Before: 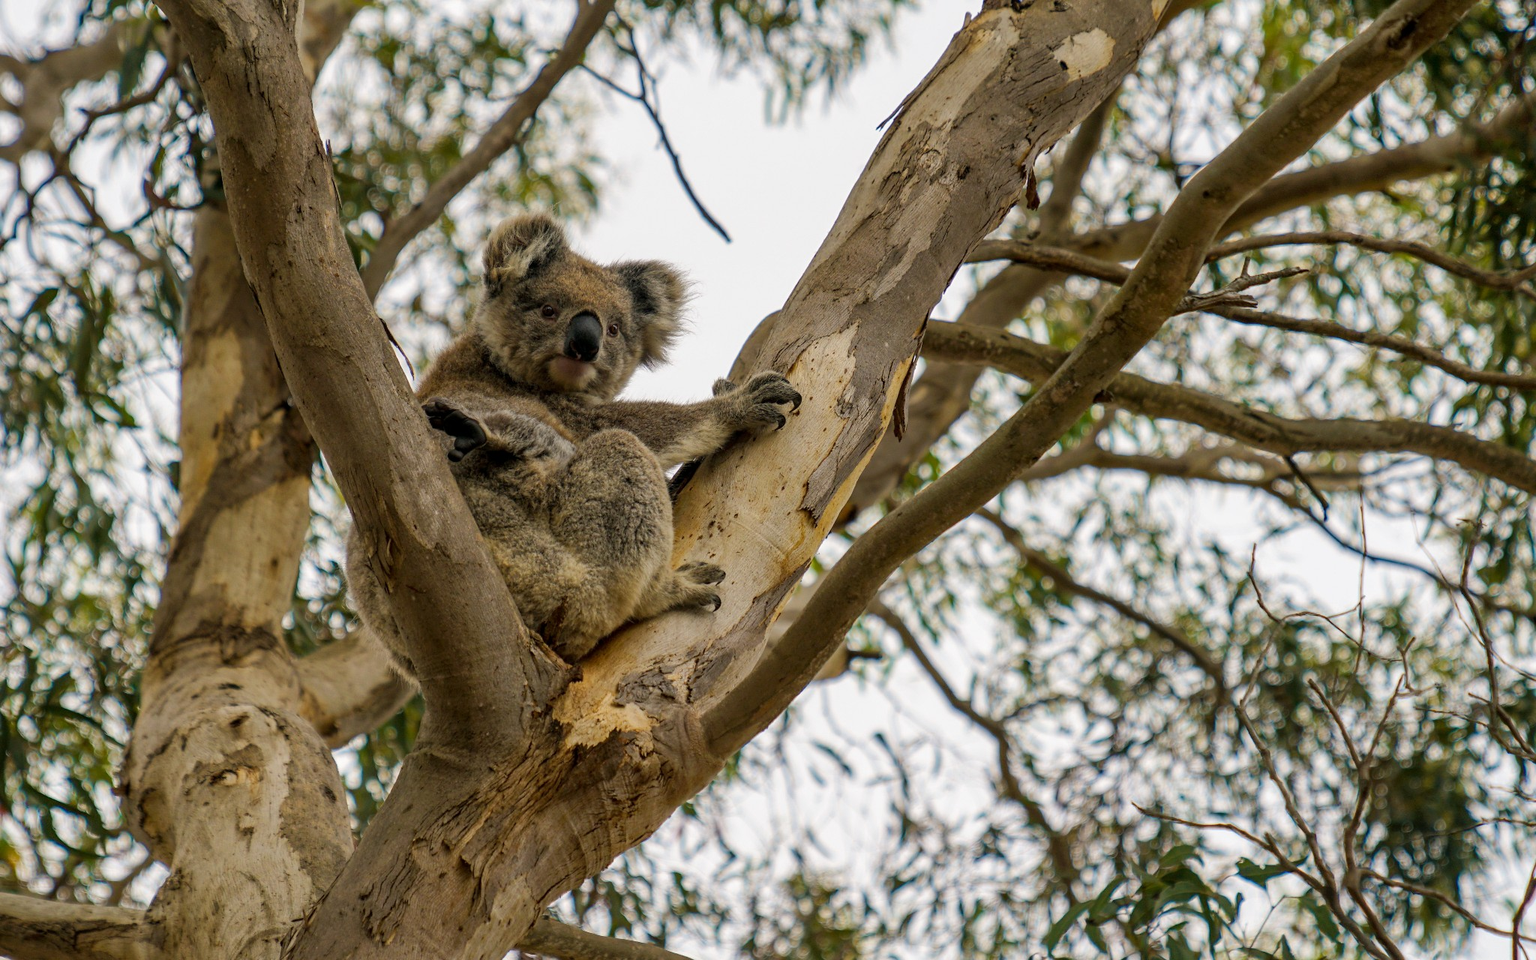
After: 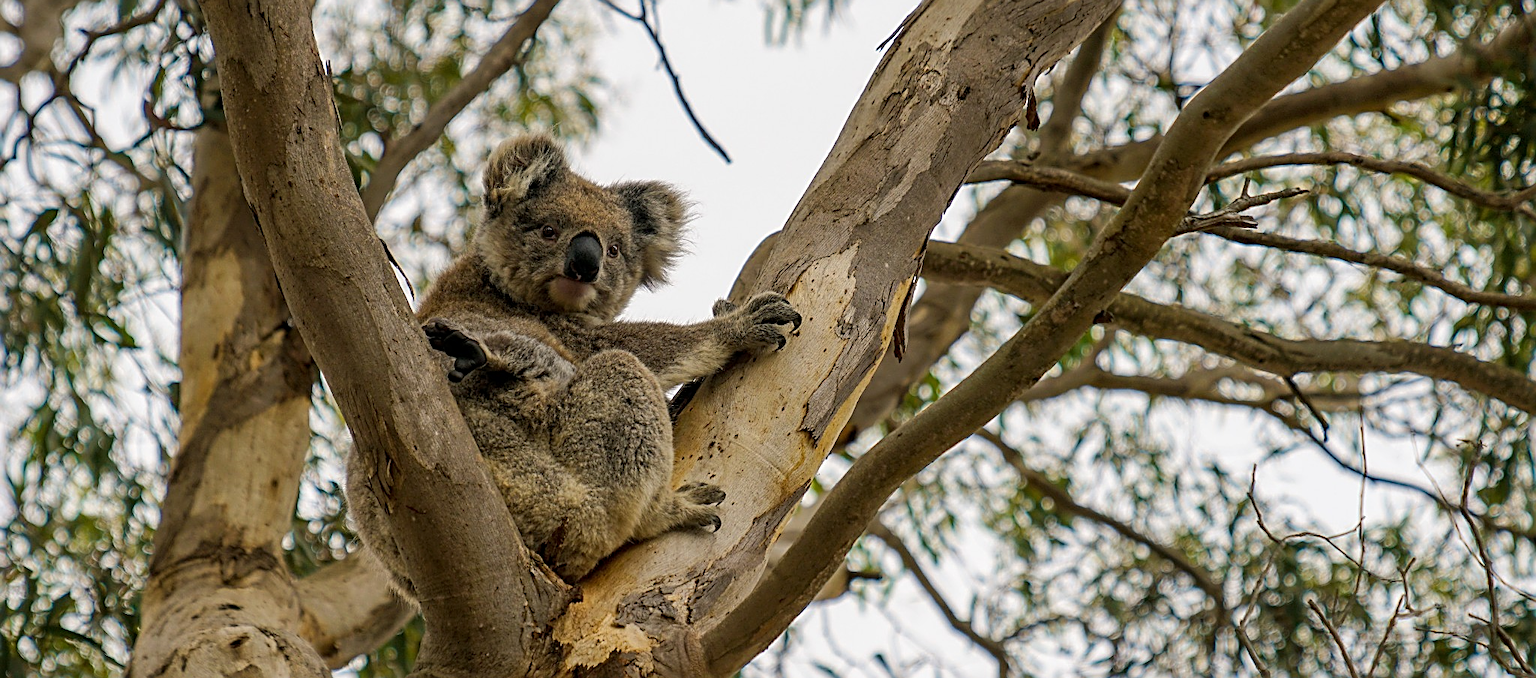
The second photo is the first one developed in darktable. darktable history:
crop and rotate: top 8.293%, bottom 20.996%
sharpen: radius 2.676, amount 0.669
